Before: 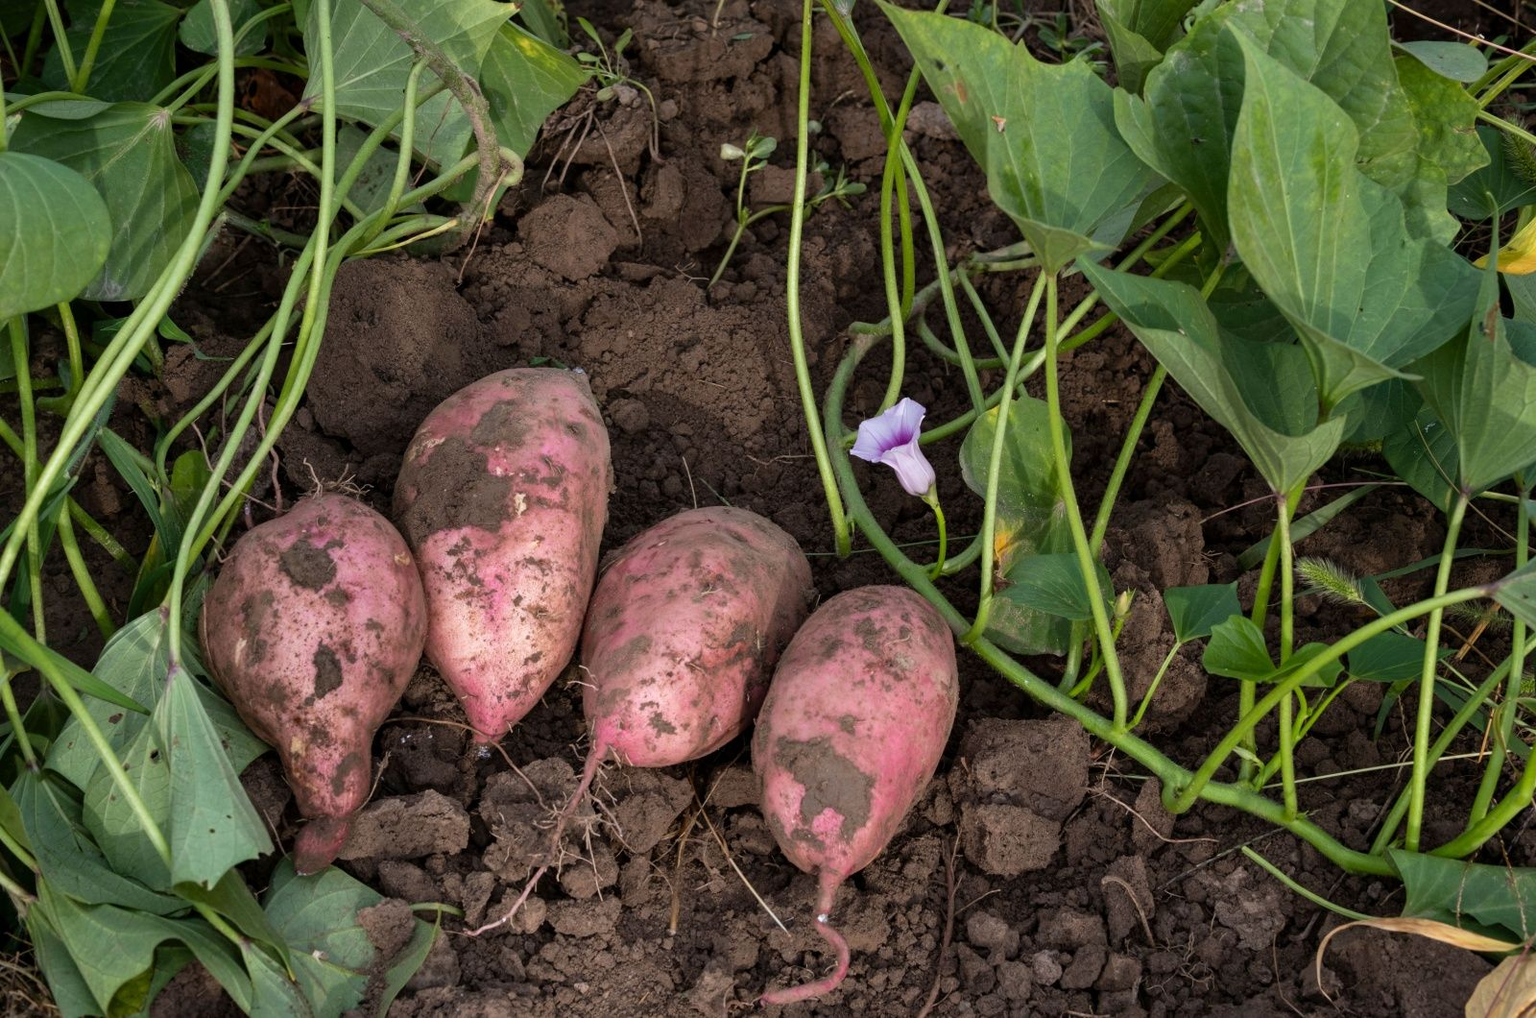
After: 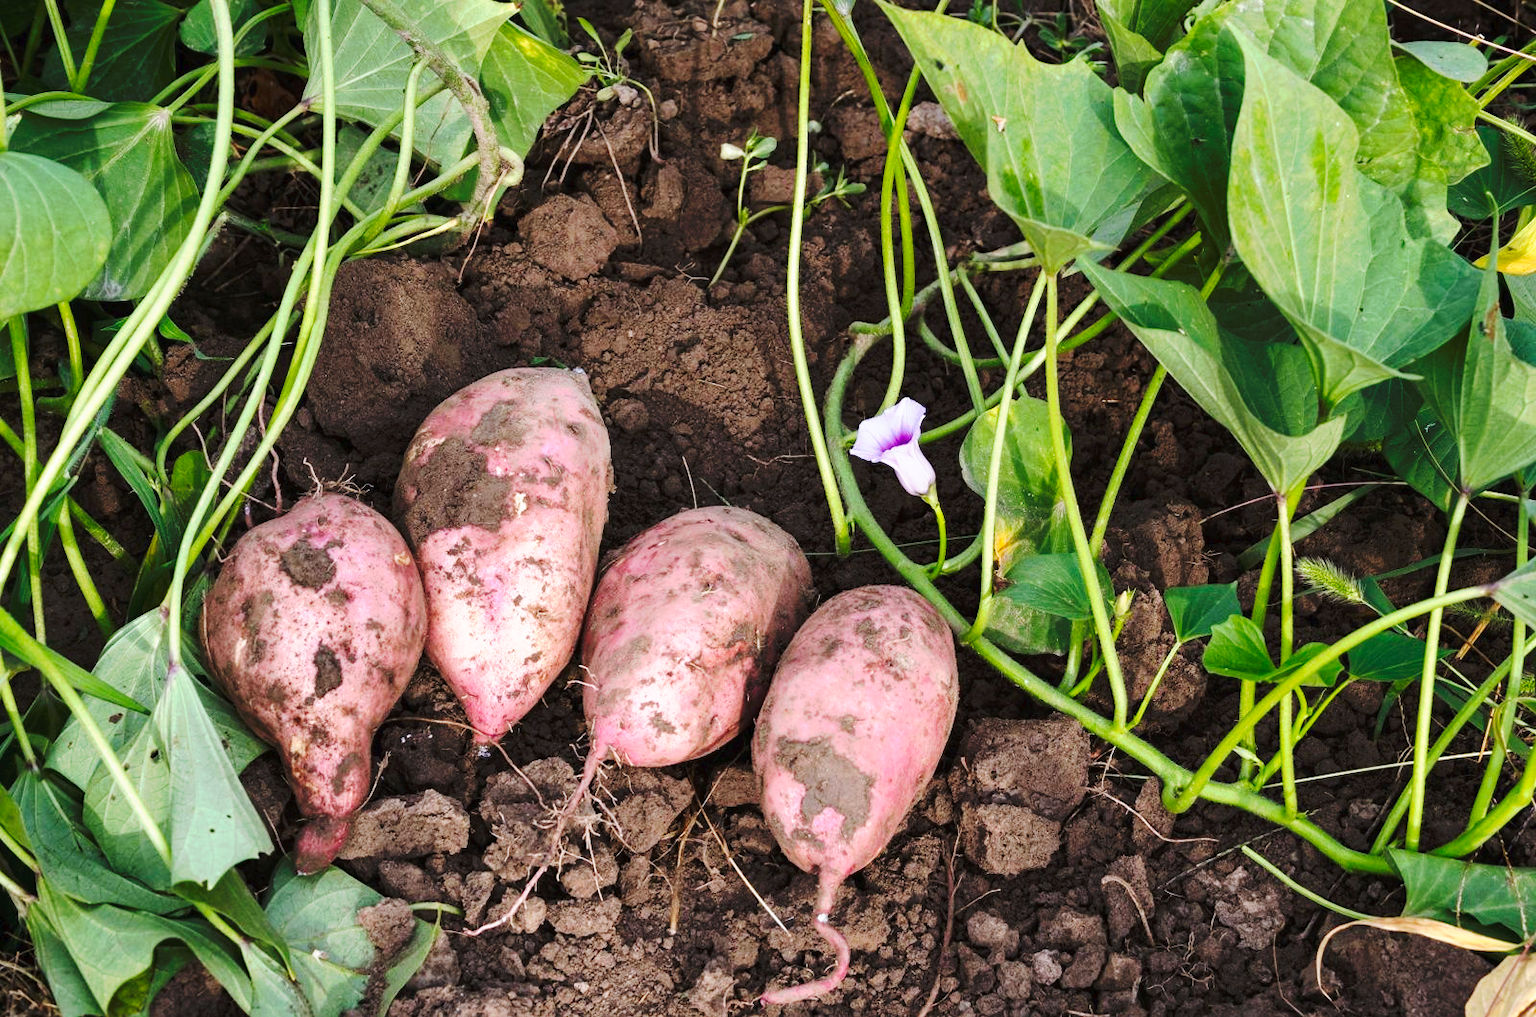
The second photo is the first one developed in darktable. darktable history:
base curve: curves: ch0 [(0, 0) (0.036, 0.037) (0.121, 0.228) (0.46, 0.76) (0.859, 0.983) (1, 1)], preserve colors none
tone curve: curves: ch0 [(0, 0) (0.003, 0.024) (0.011, 0.029) (0.025, 0.044) (0.044, 0.072) (0.069, 0.104) (0.1, 0.131) (0.136, 0.159) (0.177, 0.191) (0.224, 0.245) (0.277, 0.298) (0.335, 0.354) (0.399, 0.428) (0.468, 0.503) (0.543, 0.596) (0.623, 0.684) (0.709, 0.781) (0.801, 0.843) (0.898, 0.946) (1, 1)], preserve colors none
white balance: red 0.98, blue 1.034
